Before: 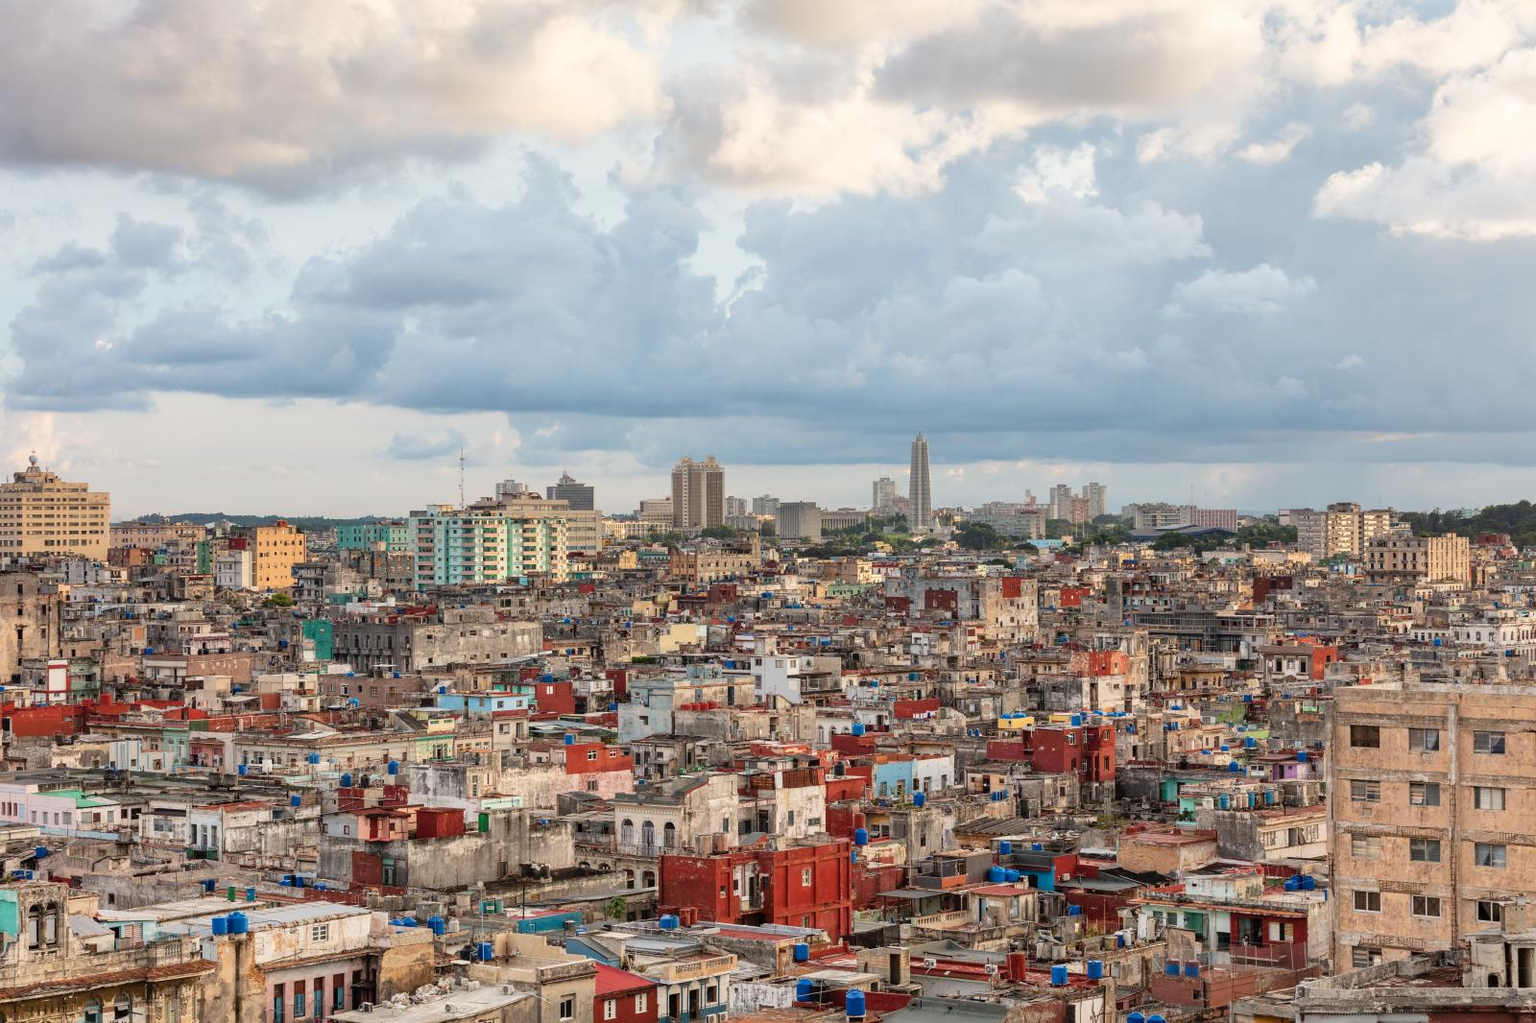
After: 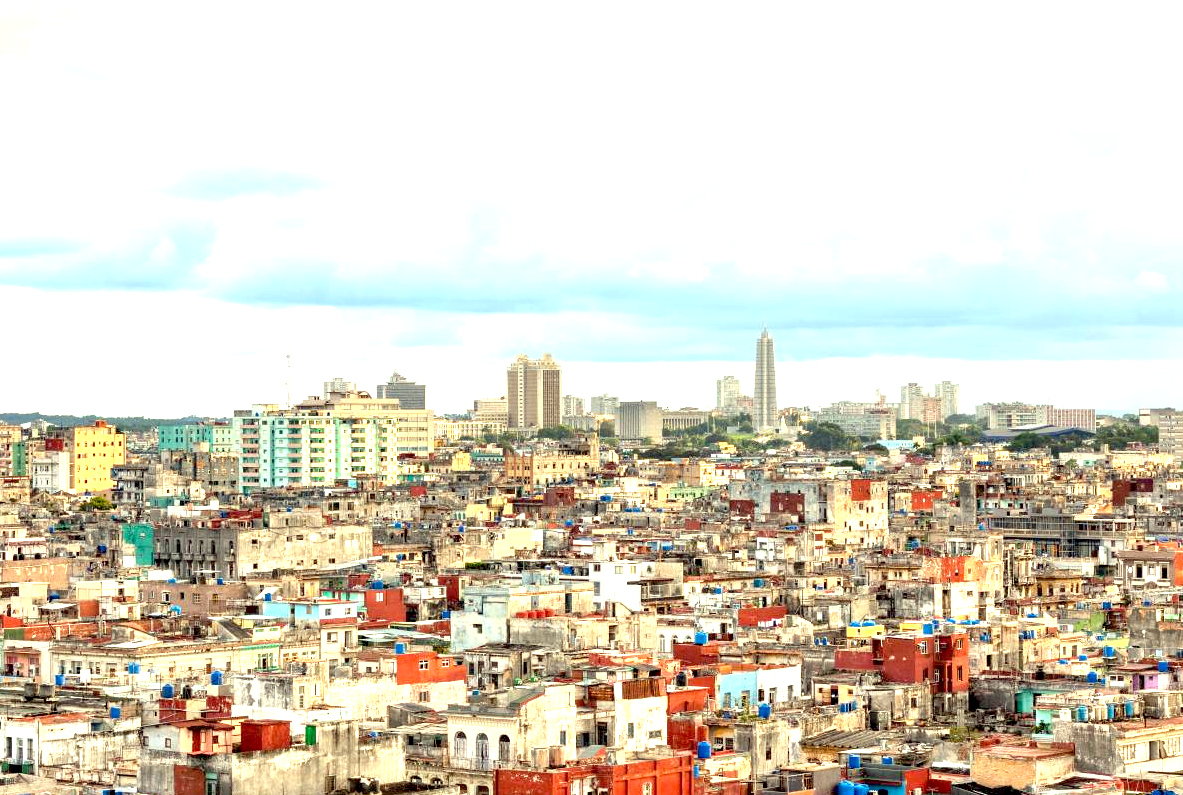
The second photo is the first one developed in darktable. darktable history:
crop and rotate: left 12.09%, top 11.49%, right 13.937%, bottom 13.912%
exposure: black level correction 0.009, exposure 1.414 EV, compensate highlight preservation false
color correction: highlights a* -5.69, highlights b* 10.72
